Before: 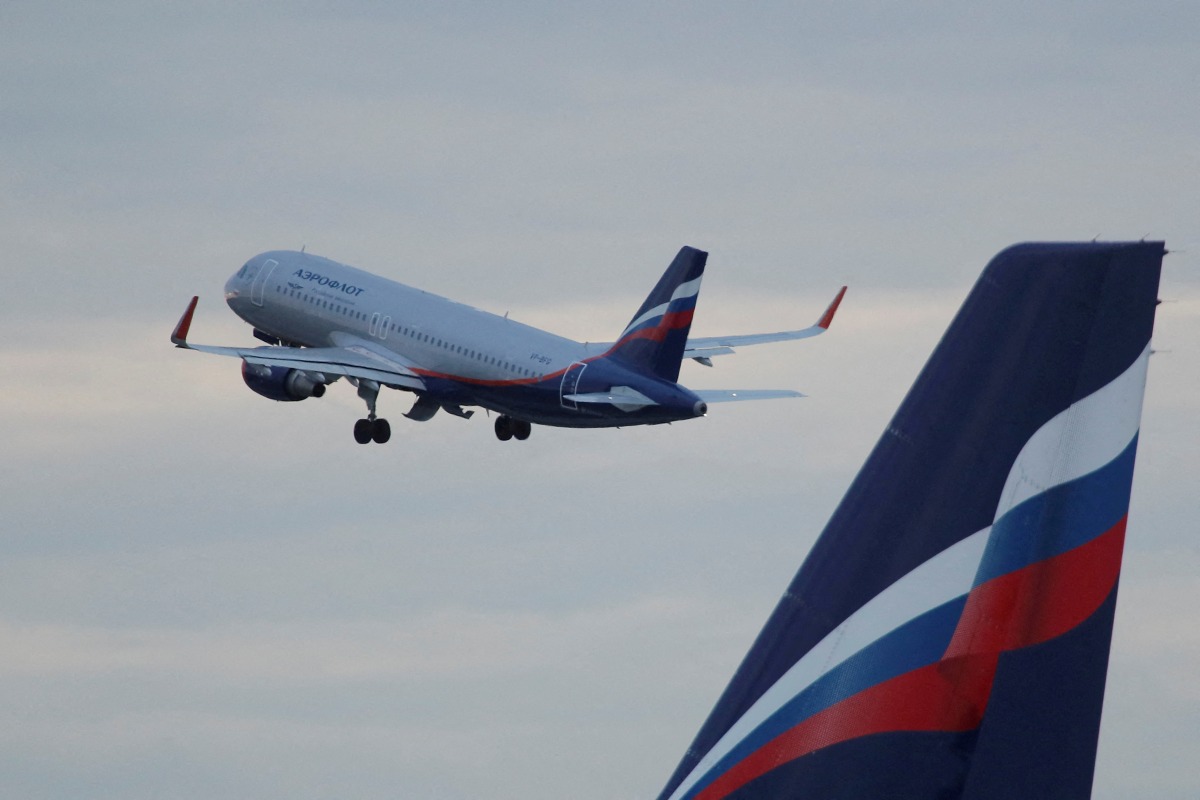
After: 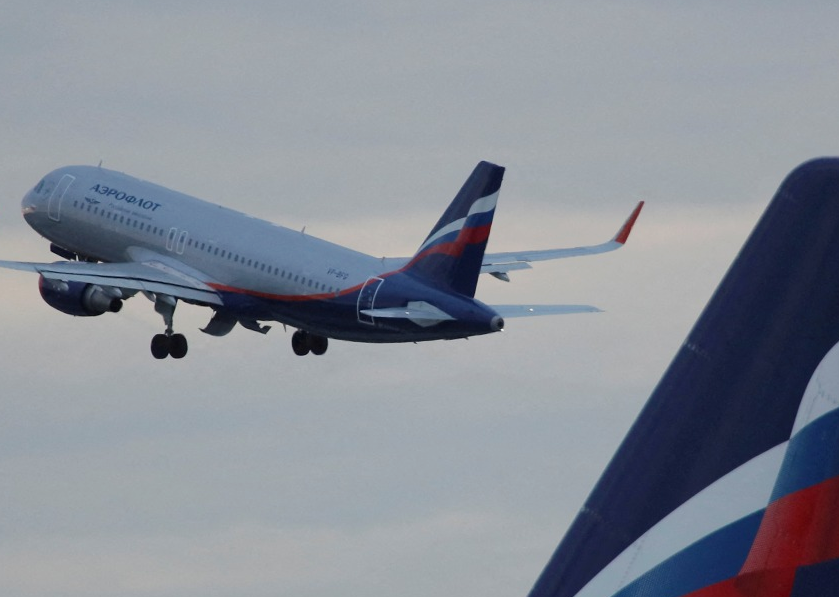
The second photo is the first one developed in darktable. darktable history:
crop and rotate: left 16.975%, top 10.77%, right 13.026%, bottom 14.548%
exposure: exposure -0.147 EV, compensate highlight preservation false
